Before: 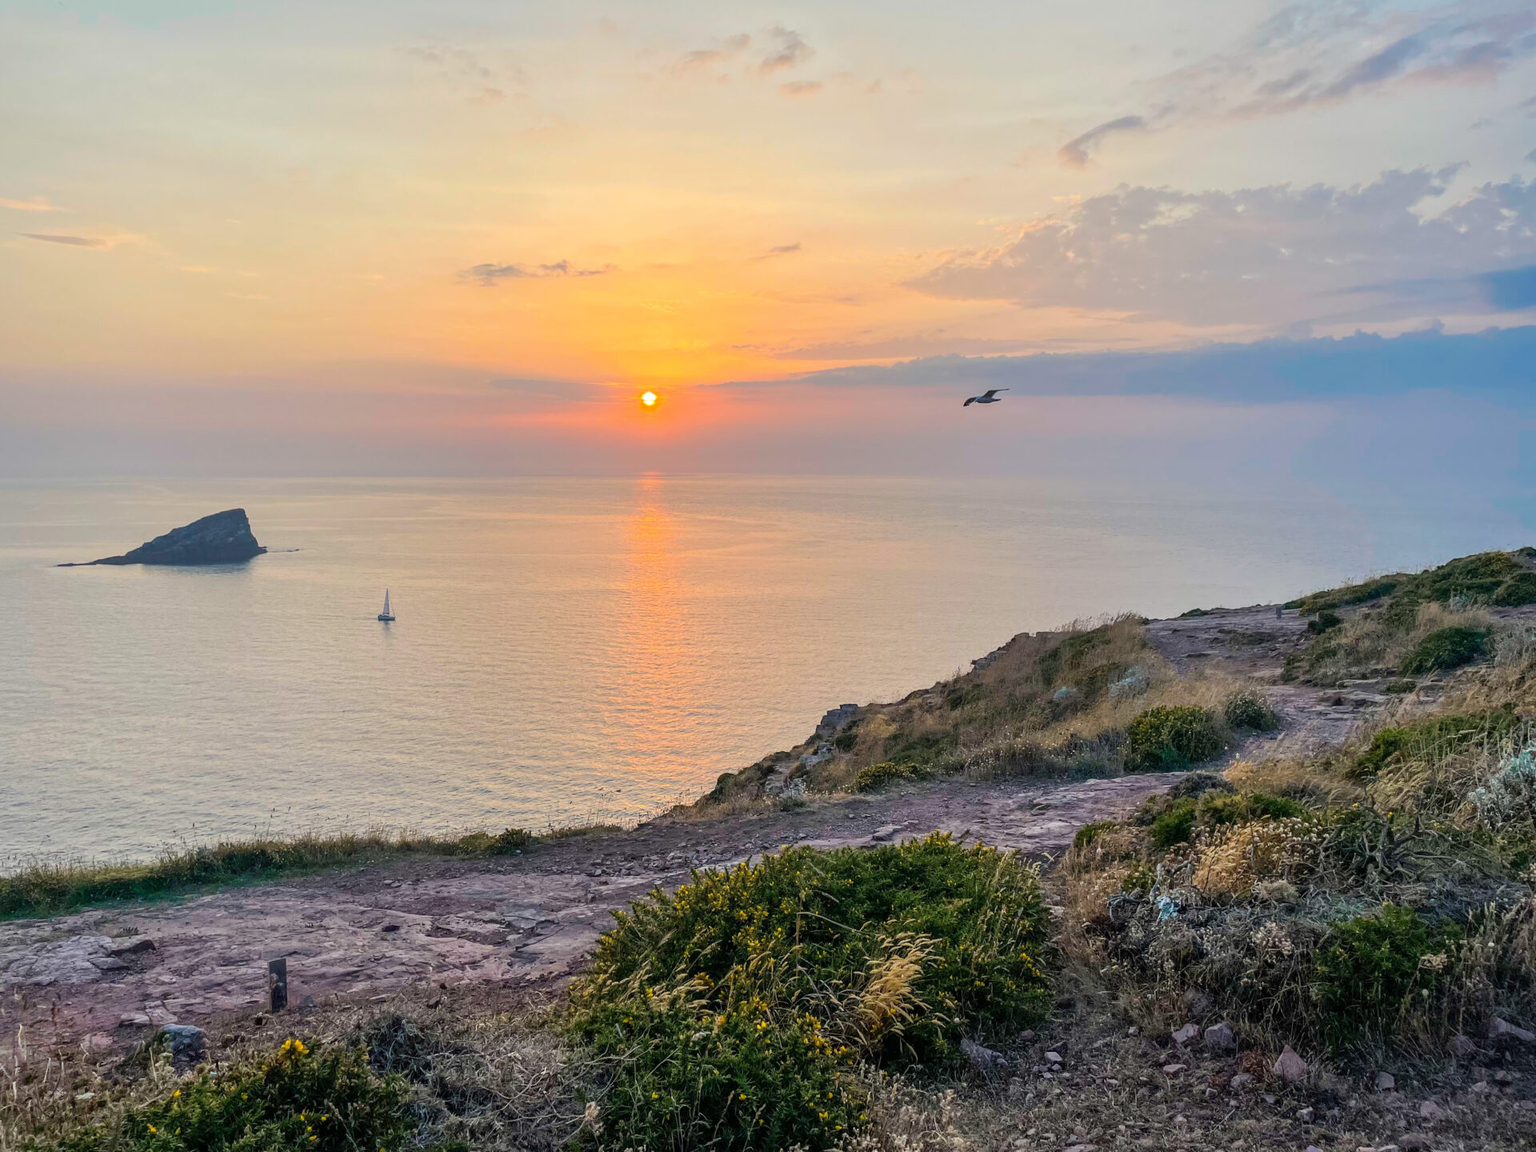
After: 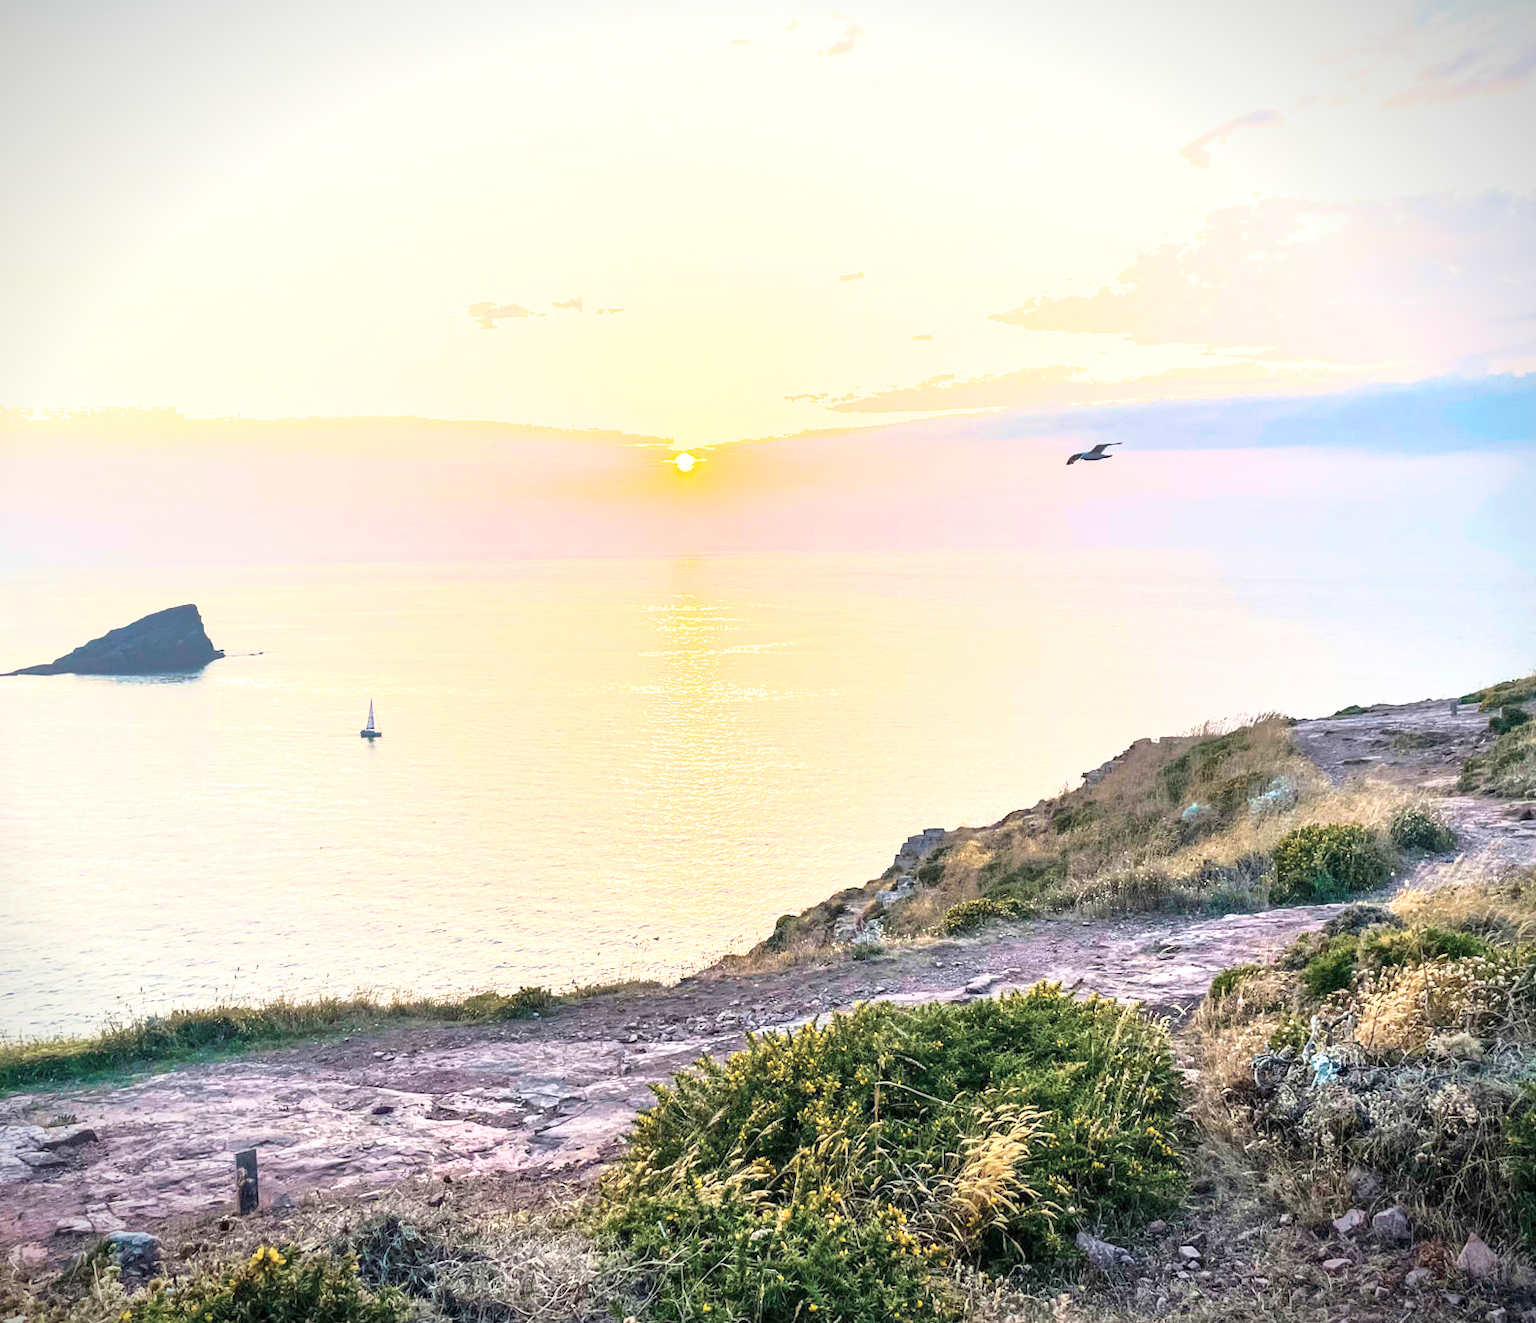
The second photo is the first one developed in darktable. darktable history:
crop and rotate: angle 1°, left 4.281%, top 0.642%, right 11.383%, bottom 2.486%
velvia: strength 36.57%
contrast brightness saturation: contrast 0.1, saturation -0.36
local contrast: highlights 100%, shadows 100%, detail 120%, midtone range 0.2
base curve: curves: ch0 [(0, 0) (0.557, 0.834) (1, 1)]
shadows and highlights: on, module defaults
exposure: black level correction 0, exposure 1 EV, compensate exposure bias true, compensate highlight preservation false
vignetting: fall-off start 97.23%, saturation -0.024, center (-0.033, -0.042), width/height ratio 1.179, unbound false
